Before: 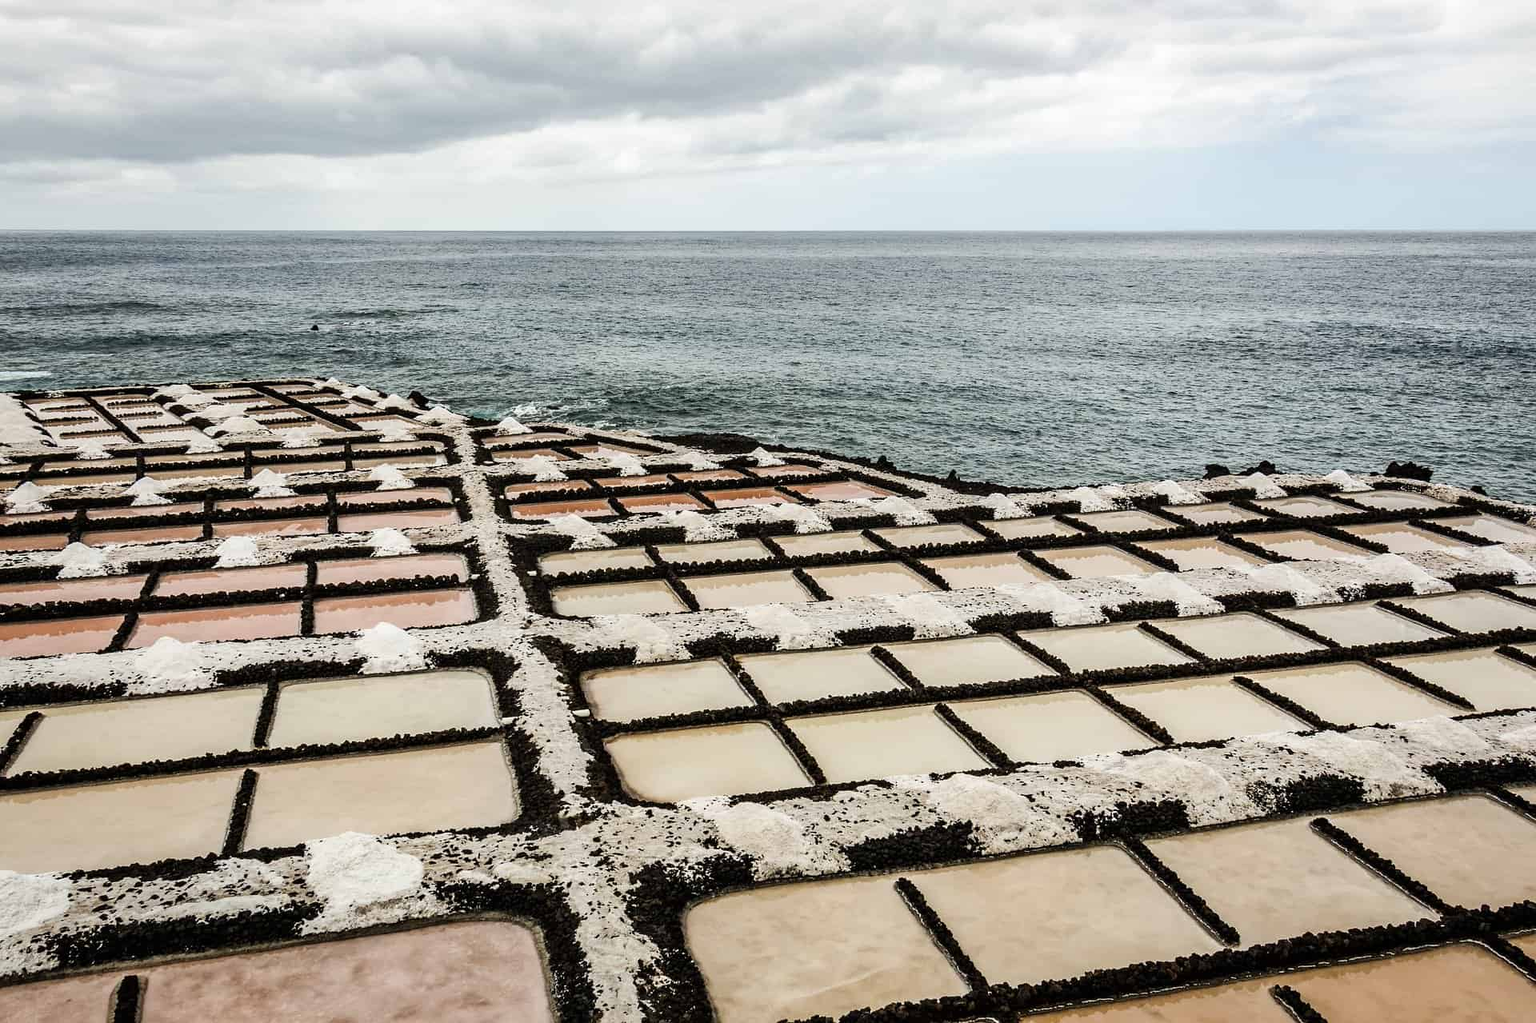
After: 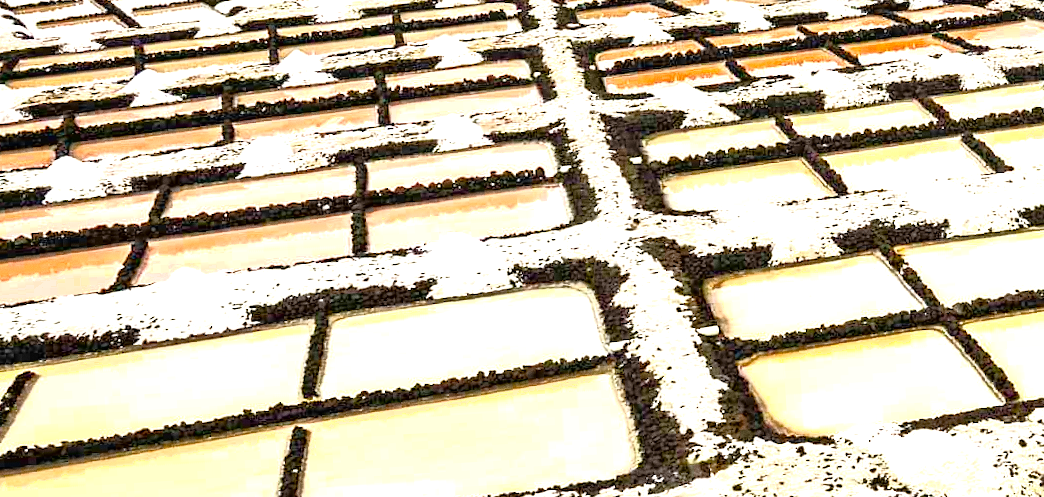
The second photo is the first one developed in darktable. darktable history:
color balance rgb: perceptual saturation grading › global saturation 30%, global vibrance 20%
crop: top 44.483%, right 43.593%, bottom 12.892%
color contrast: green-magenta contrast 1.2, blue-yellow contrast 1.2
exposure: black level correction 0, exposure 1.2 EV, compensate exposure bias true, compensate highlight preservation false
shadows and highlights: shadows 0, highlights 40
grain: on, module defaults
tone equalizer: -7 EV 0.15 EV, -6 EV 0.6 EV, -5 EV 1.15 EV, -4 EV 1.33 EV, -3 EV 1.15 EV, -2 EV 0.6 EV, -1 EV 0.15 EV, mask exposure compensation -0.5 EV
rotate and perspective: rotation -3.52°, crop left 0.036, crop right 0.964, crop top 0.081, crop bottom 0.919
